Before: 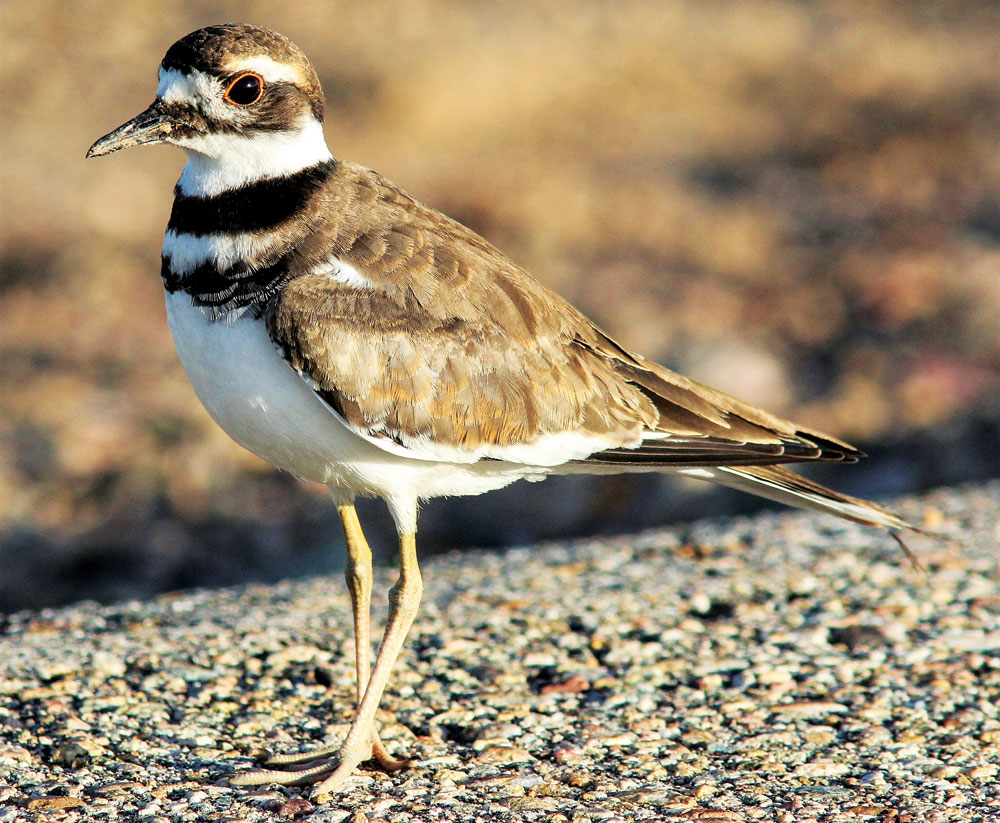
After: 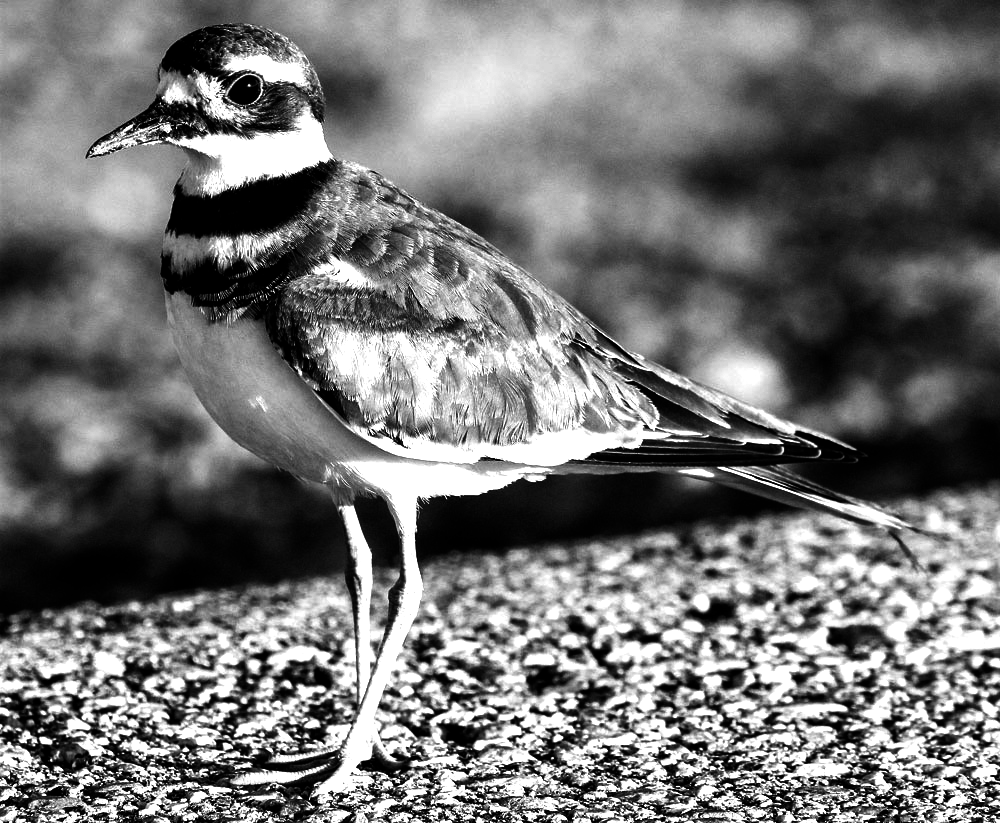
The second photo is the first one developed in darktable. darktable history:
contrast brightness saturation: contrast -0.03, brightness -0.59, saturation -1
tone equalizer: -8 EV -0.75 EV, -7 EV -0.7 EV, -6 EV -0.6 EV, -5 EV -0.4 EV, -3 EV 0.4 EV, -2 EV 0.6 EV, -1 EV 0.7 EV, +0 EV 0.75 EV, edges refinement/feathering 500, mask exposure compensation -1.57 EV, preserve details no
